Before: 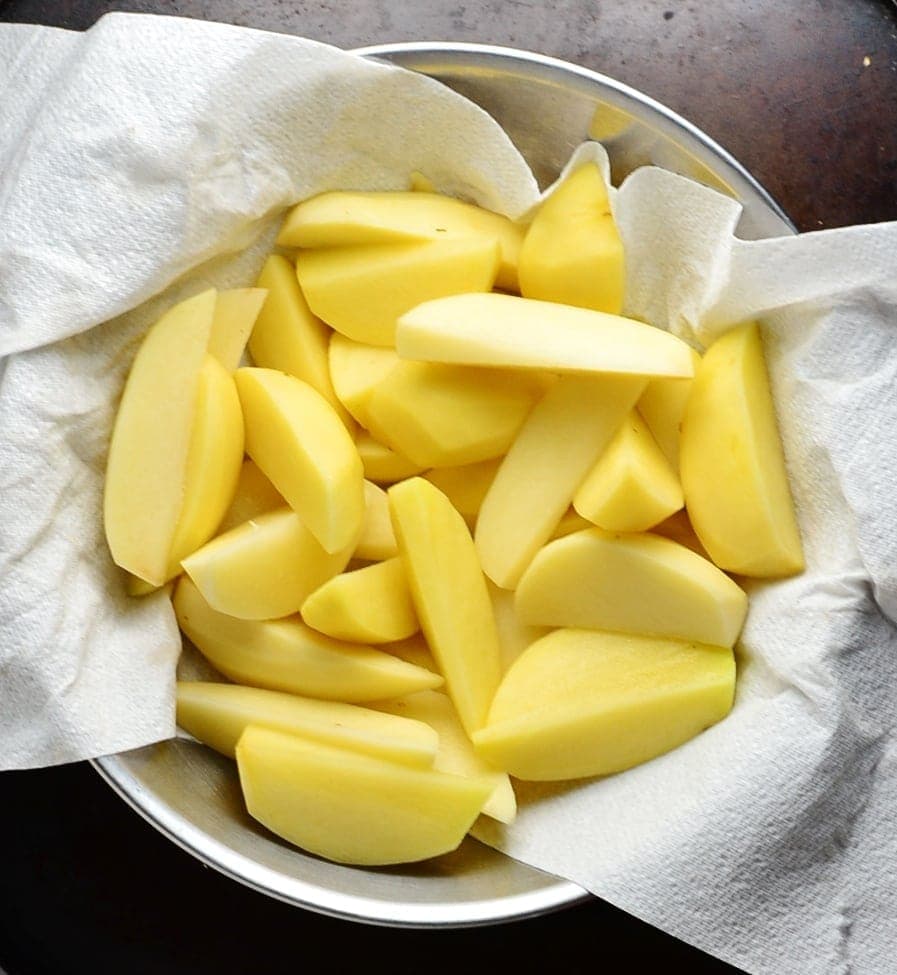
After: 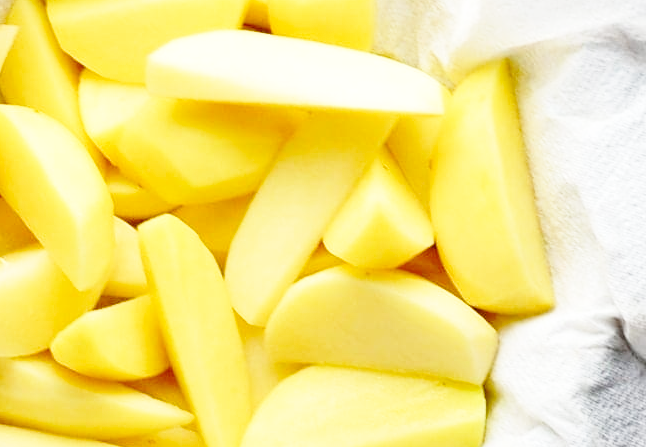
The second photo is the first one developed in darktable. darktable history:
base curve: curves: ch0 [(0, 0) (0.032, 0.037) (0.105, 0.228) (0.435, 0.76) (0.856, 0.983) (1, 1)], preserve colors none
crop and rotate: left 27.938%, top 27.046%, bottom 27.046%
